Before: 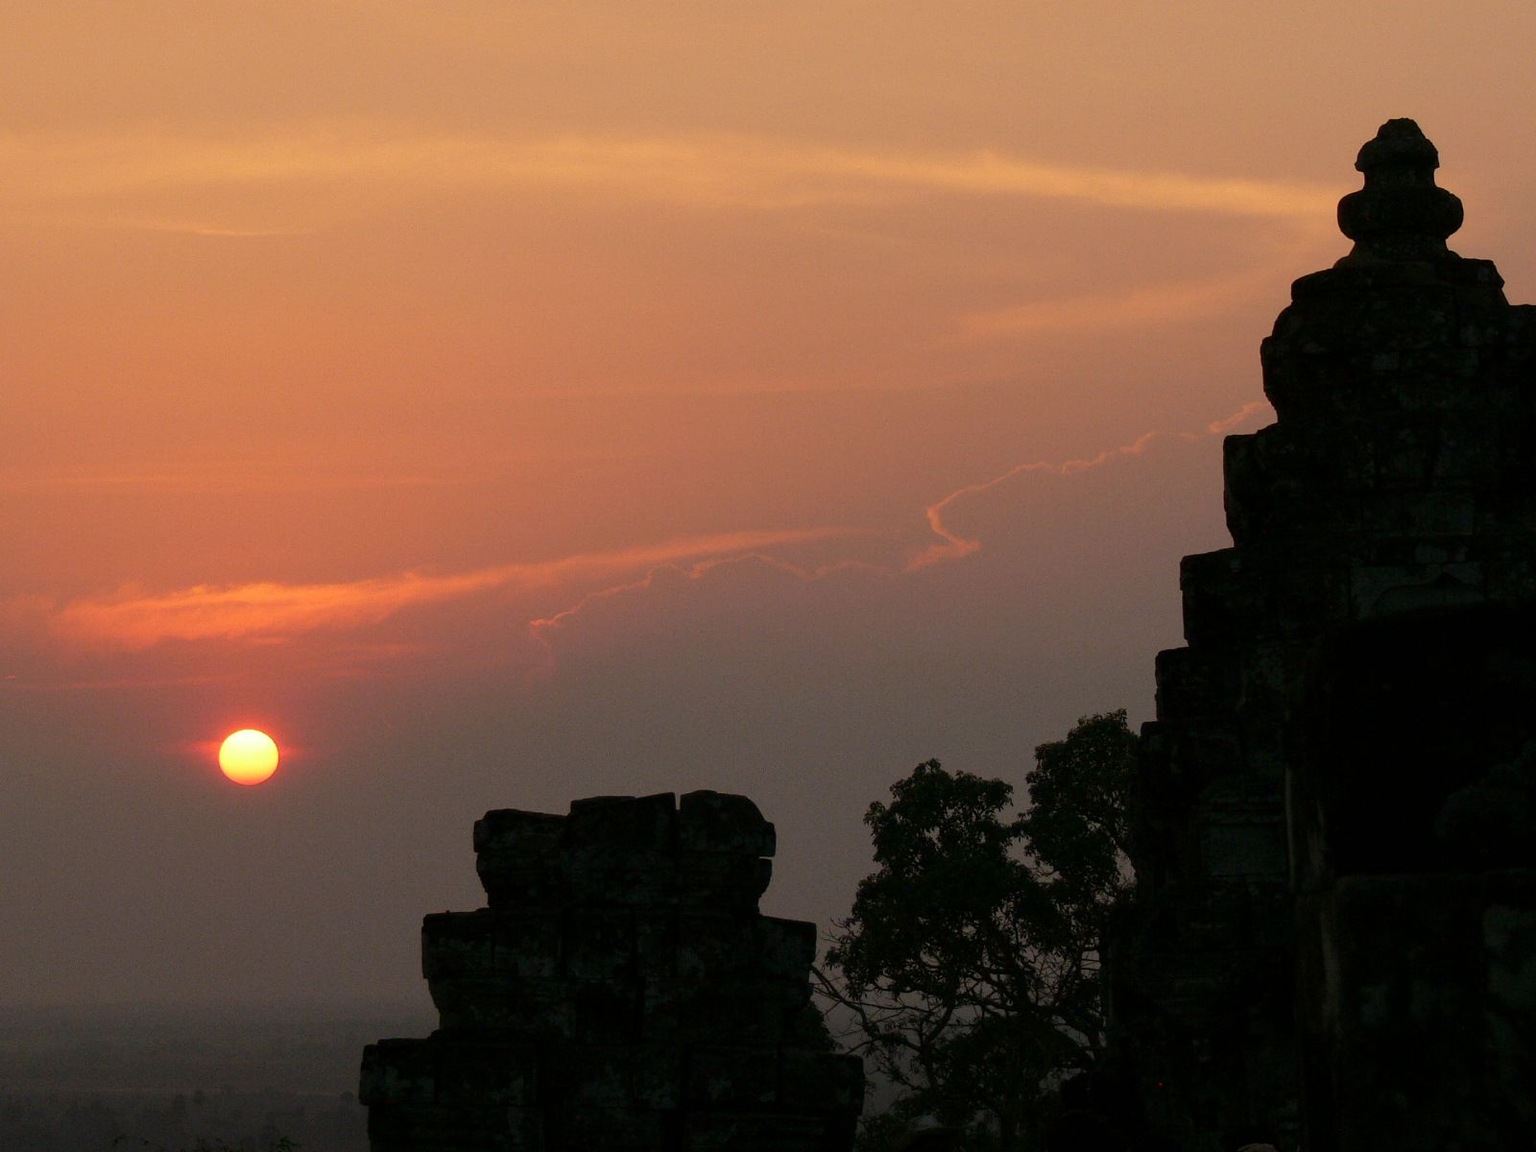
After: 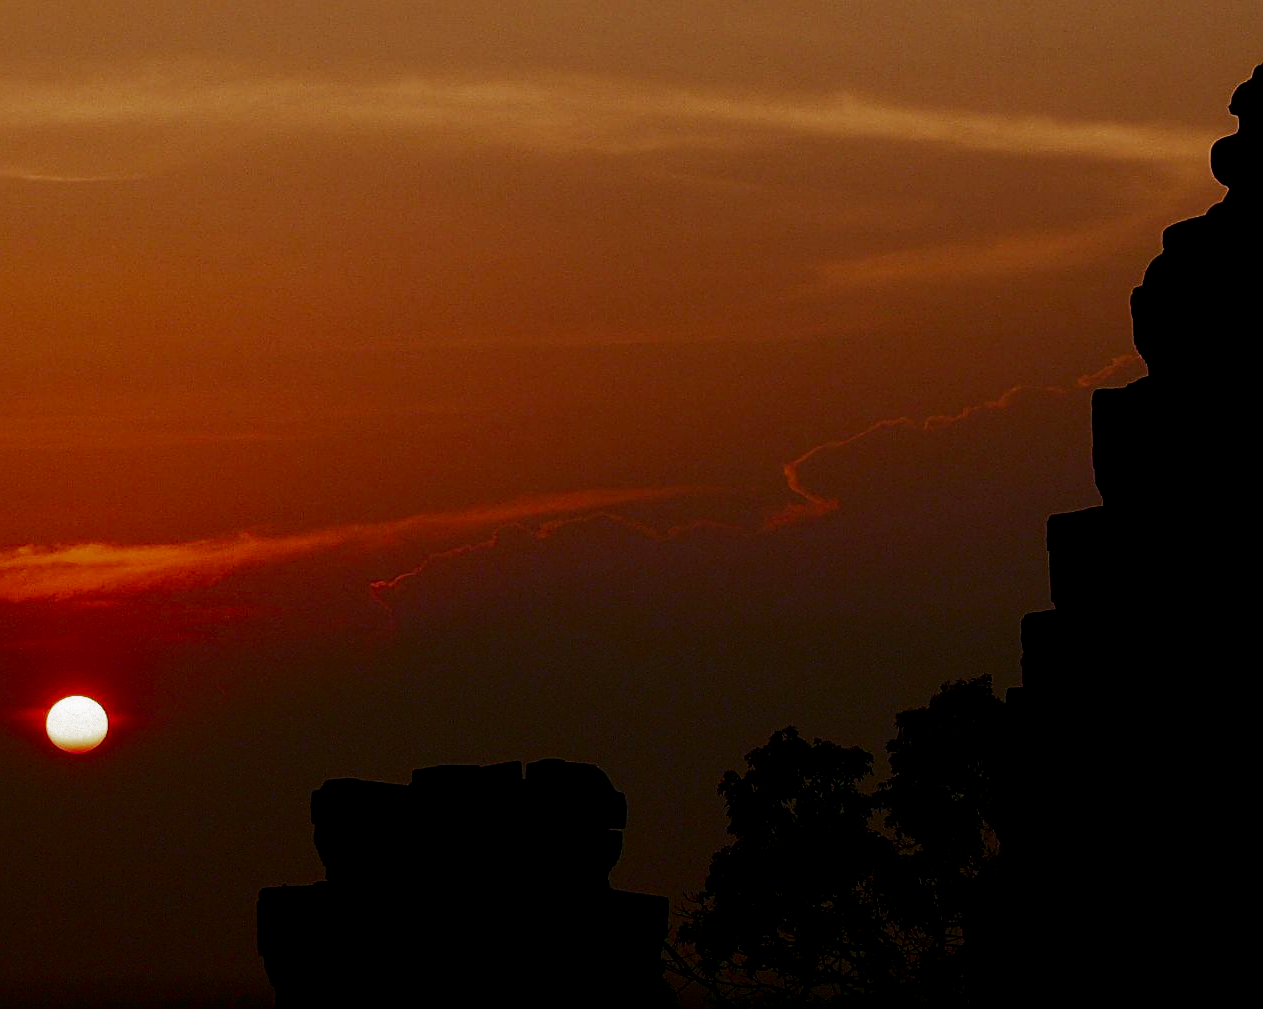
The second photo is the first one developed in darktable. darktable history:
sharpen: on, module defaults
contrast brightness saturation: contrast 0.095, brightness -0.59, saturation 0.171
crop: left 11.422%, top 5.395%, right 9.581%, bottom 10.482%
filmic rgb: black relative exposure -4.9 EV, white relative exposure 2.83 EV, hardness 3.71, preserve chrominance no, color science v5 (2021), enable highlight reconstruction true
